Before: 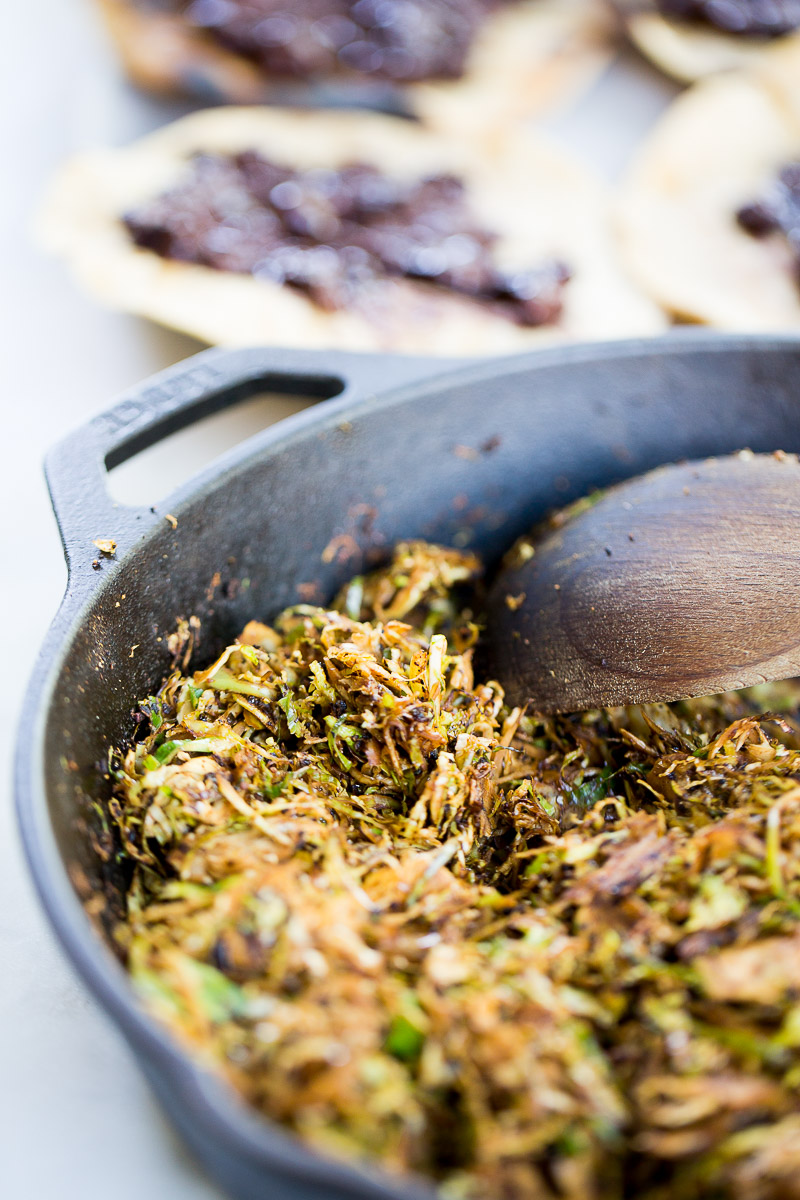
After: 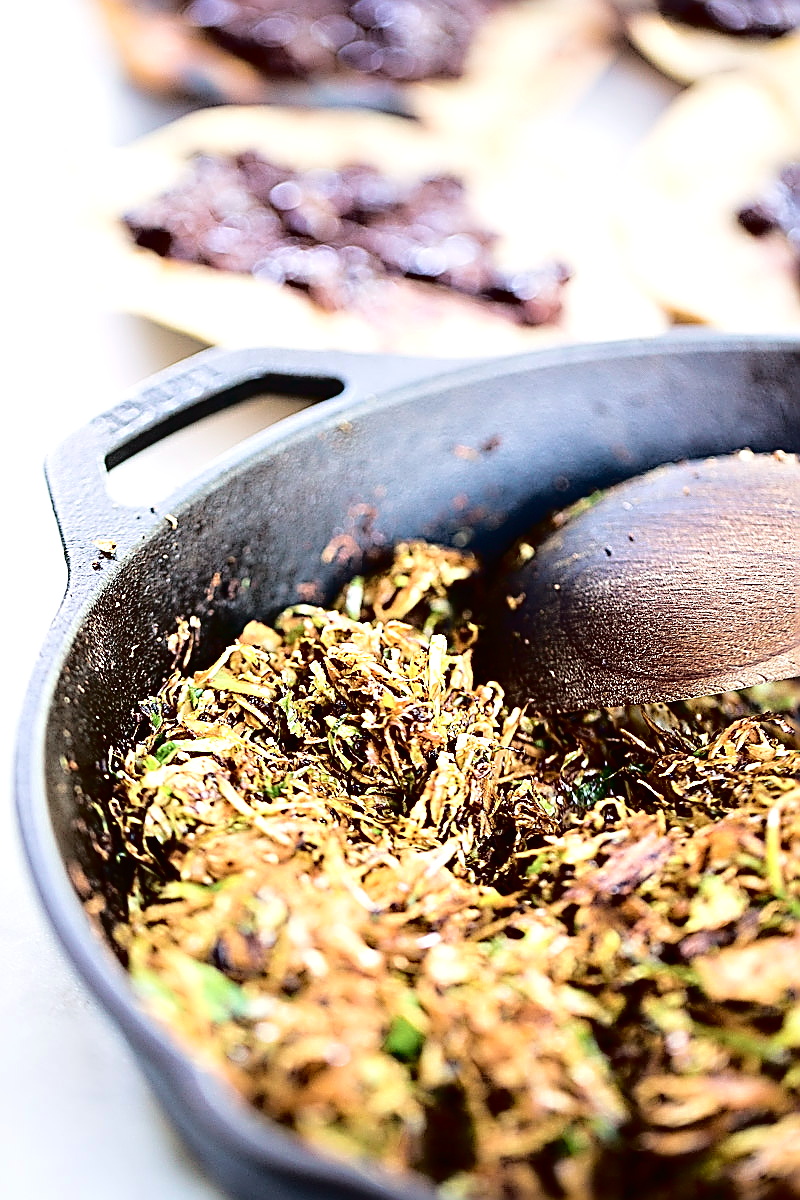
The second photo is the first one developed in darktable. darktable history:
tone curve: curves: ch0 [(0, 0.013) (0.181, 0.074) (0.337, 0.304) (0.498, 0.485) (0.78, 0.742) (0.993, 0.954)]; ch1 [(0, 0) (0.294, 0.184) (0.359, 0.34) (0.362, 0.35) (0.43, 0.41) (0.469, 0.463) (0.495, 0.502) (0.54, 0.563) (0.612, 0.641) (1, 1)]; ch2 [(0, 0) (0.44, 0.437) (0.495, 0.502) (0.524, 0.534) (0.557, 0.56) (0.634, 0.654) (0.728, 0.722) (1, 1)], color space Lab, independent channels, preserve colors none
sharpen: amount 1.861
tone equalizer: -8 EV 0.001 EV, -7 EV -0.002 EV, -6 EV 0.002 EV, -5 EV -0.03 EV, -4 EV -0.116 EV, -3 EV -0.169 EV, -2 EV 0.24 EV, -1 EV 0.702 EV, +0 EV 0.493 EV
contrast brightness saturation: contrast 0.11, saturation -0.17
